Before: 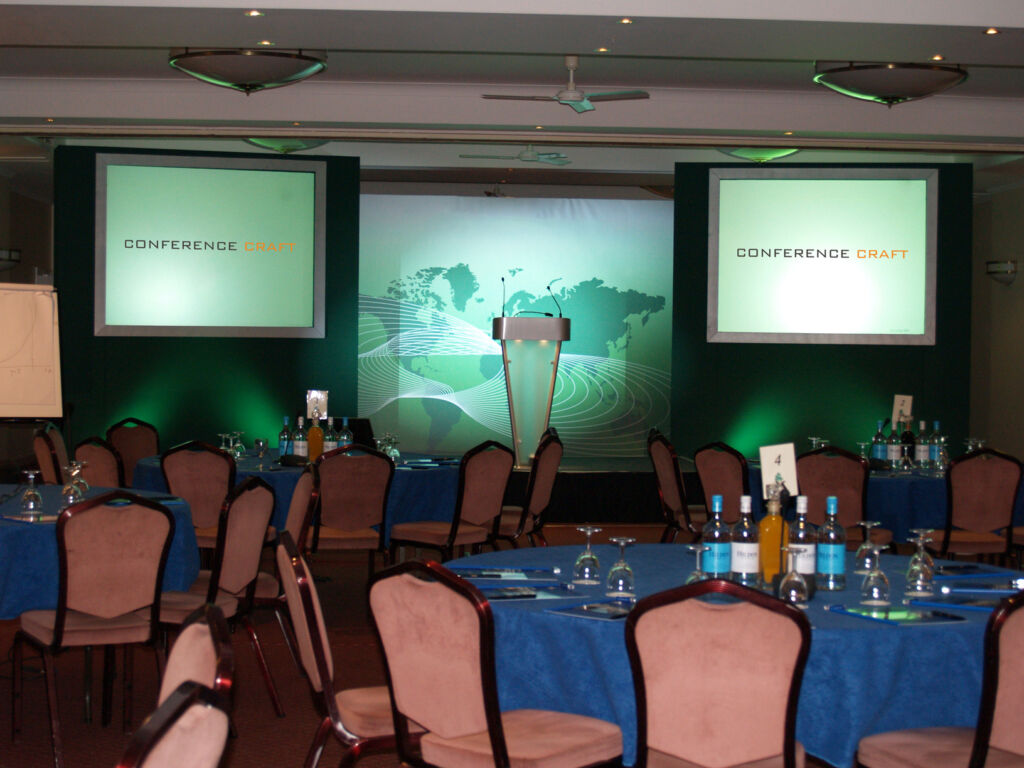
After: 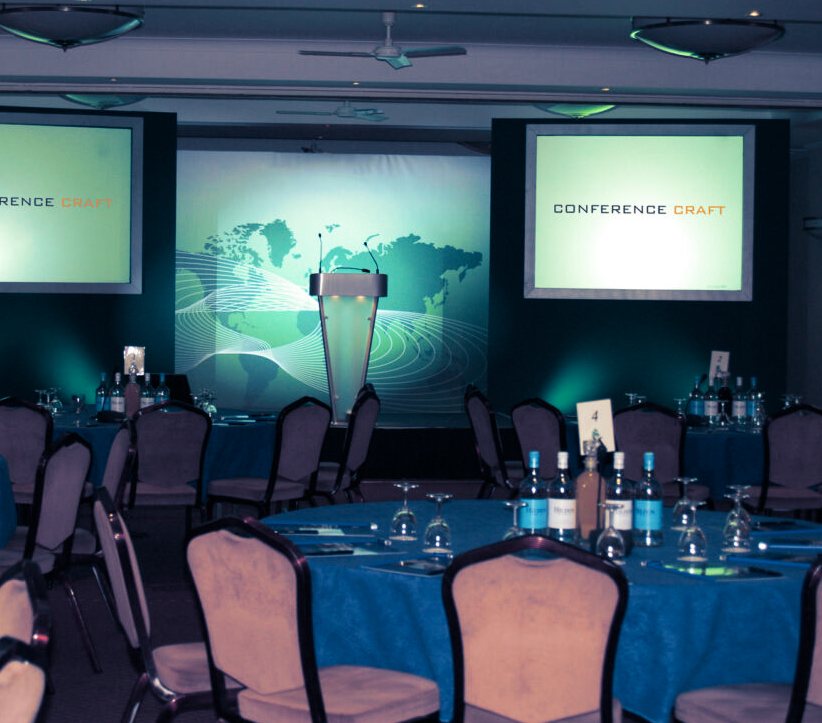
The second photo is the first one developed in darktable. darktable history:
shadows and highlights: shadows 20.91, highlights -82.73, soften with gaussian
split-toning: shadows › hue 226.8°, shadows › saturation 0.84
crop and rotate: left 17.959%, top 5.771%, right 1.742%
